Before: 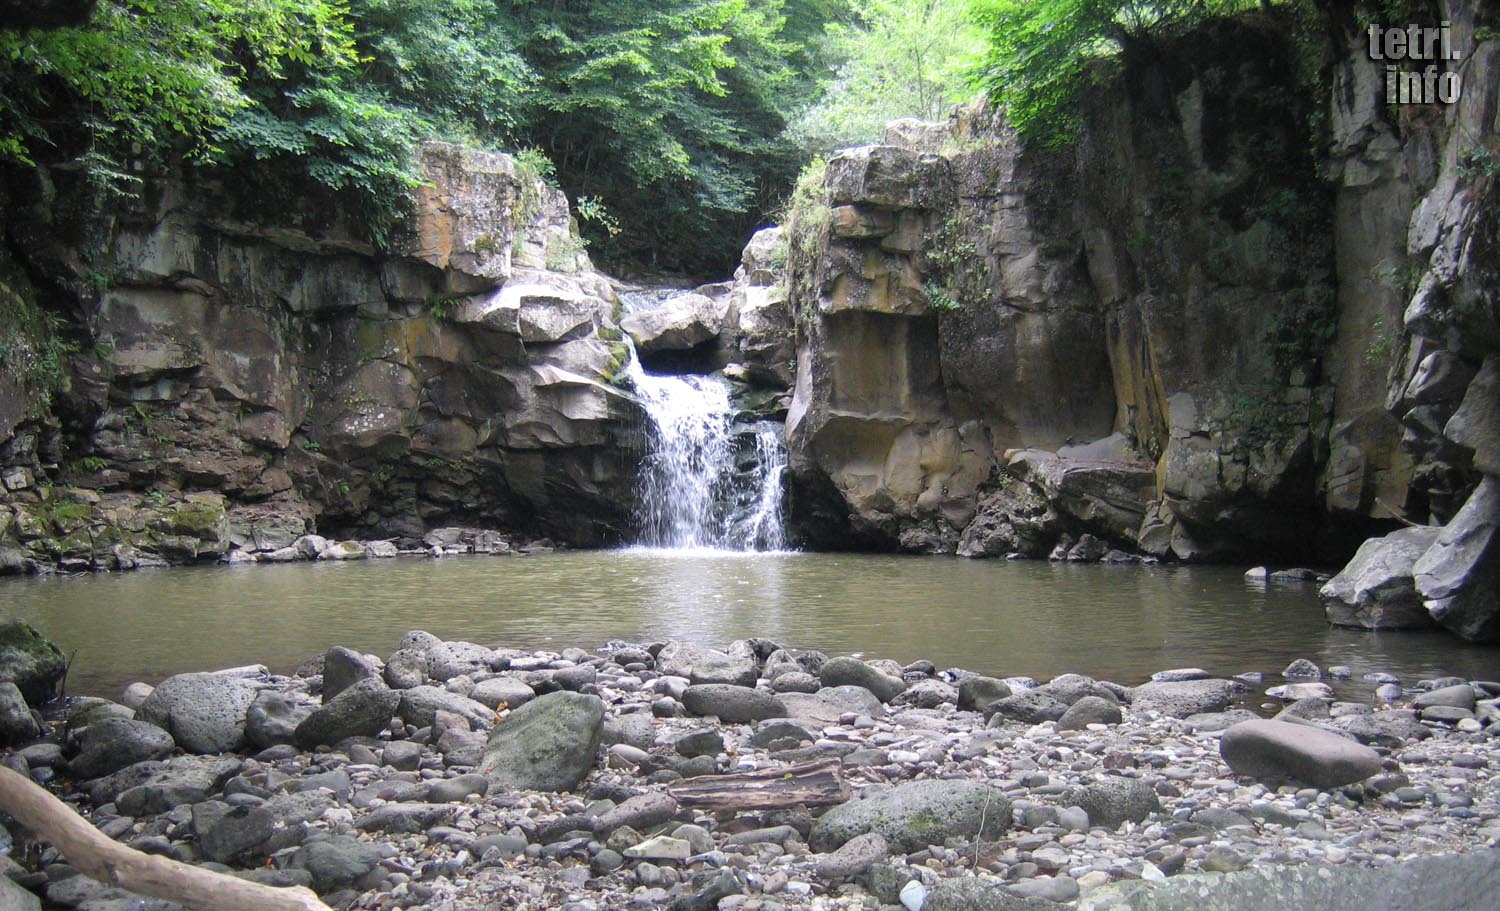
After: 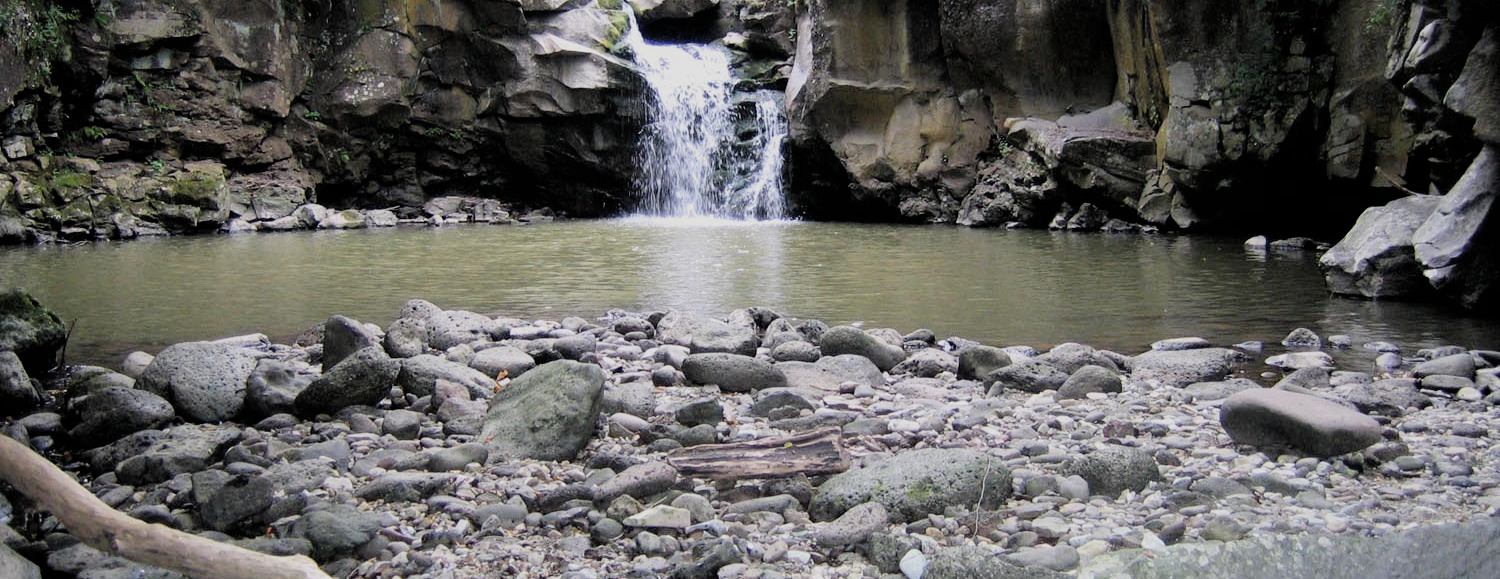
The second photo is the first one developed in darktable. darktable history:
filmic rgb: black relative exposure -5 EV, hardness 2.88, contrast 1.2, highlights saturation mix -30%
crop and rotate: top 36.435%
